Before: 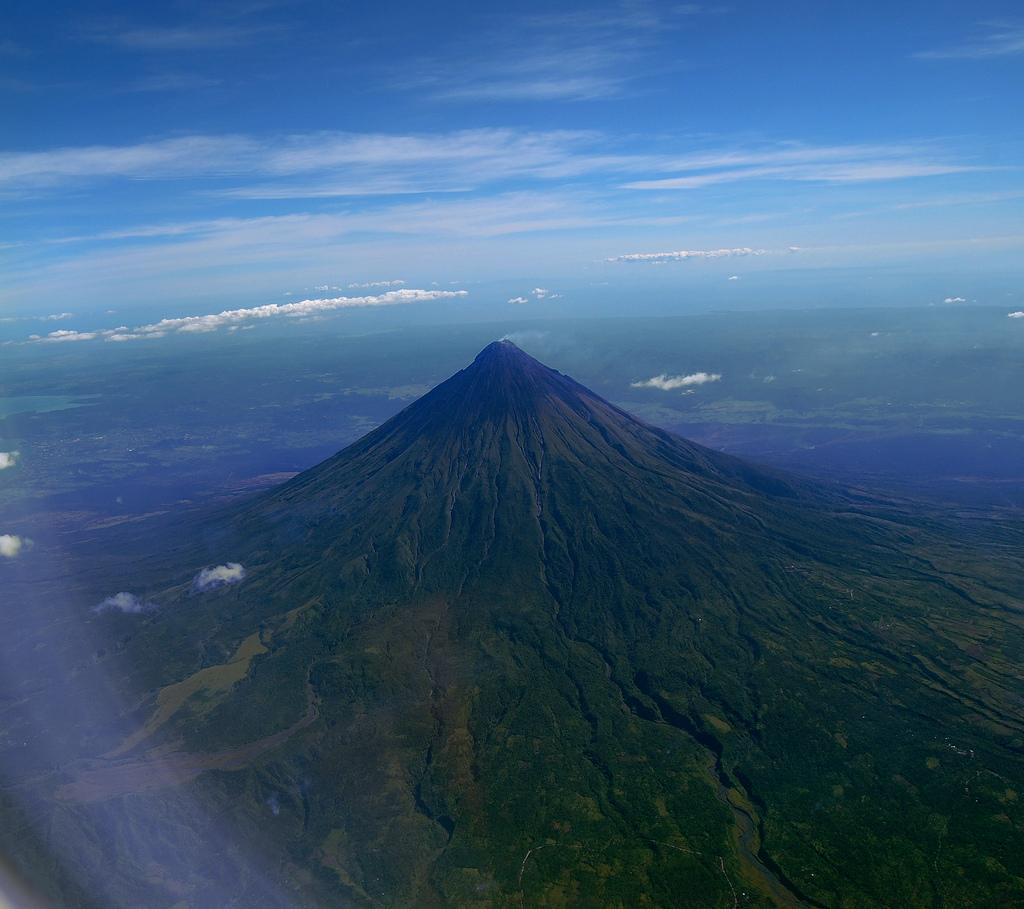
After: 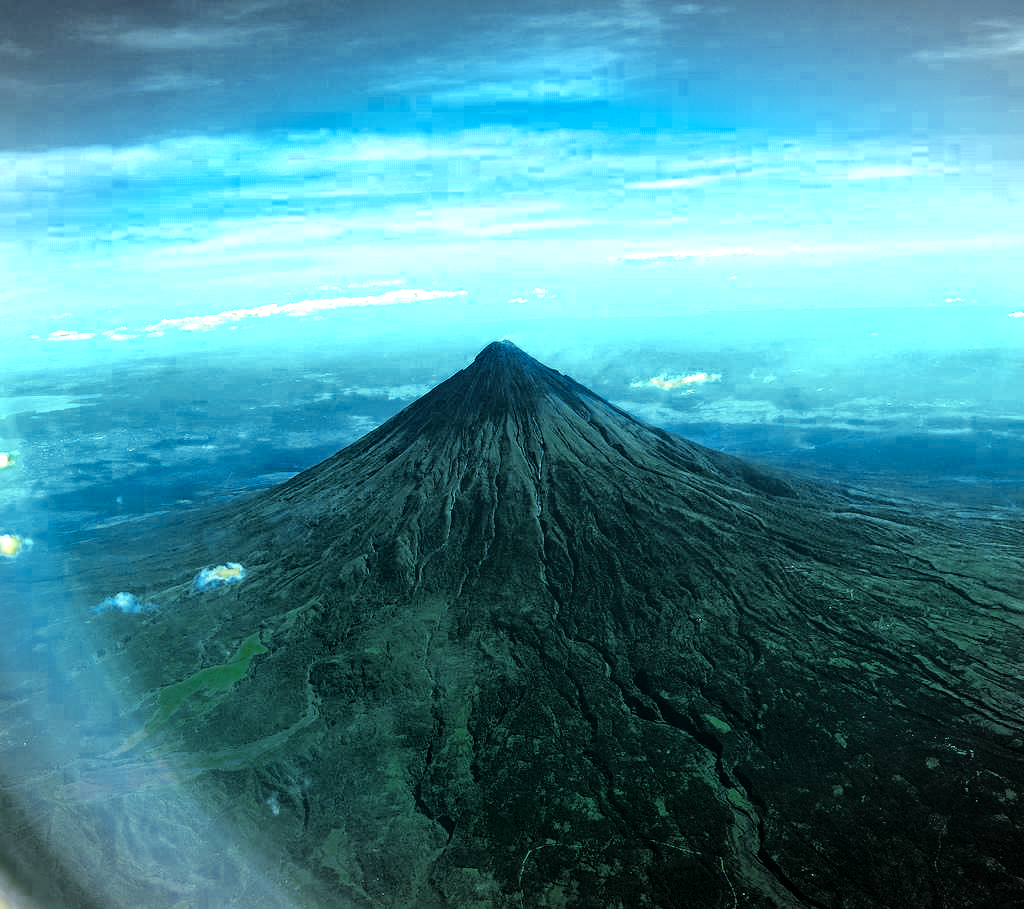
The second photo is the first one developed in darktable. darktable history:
local contrast: on, module defaults
filmic rgb: black relative exposure -7.82 EV, white relative exposure 4.29 EV, hardness 3.86, color science v6 (2022)
tone equalizer: on, module defaults
local contrast #1: highlights 19%, detail 186%
color balance: lift [1.005, 0.99, 1.007, 1.01], gamma [1, 1.034, 1.032, 0.966], gain [0.873, 1.055, 1.067, 0.933]
color zones: curves: ch0 [(0.018, 0.548) (0.197, 0.654) (0.425, 0.447) (0.605, 0.658) (0.732, 0.579)]; ch1 [(0.105, 0.531) (0.224, 0.531) (0.386, 0.39) (0.618, 0.456) (0.732, 0.456) (0.956, 0.421)]; ch2 [(0.039, 0.583) (0.215, 0.465) (0.399, 0.544) (0.465, 0.548) (0.614, 0.447) (0.724, 0.43) (0.882, 0.623) (0.956, 0.632)]
shadows and highlights: shadows 37.27, highlights -28.18, soften with gaussian
vignetting: fall-off start 100%, brightness -0.282, width/height ratio 1.31
color balance rgb: linear chroma grading › global chroma 20%, perceptual saturation grading › global saturation 65%, perceptual saturation grading › highlights 60%, perceptual saturation grading › mid-tones 50%, perceptual saturation grading › shadows 50%, perceptual brilliance grading › global brilliance 30%, perceptual brilliance grading › highlights 50%, perceptual brilliance grading › mid-tones 50%, perceptual brilliance grading › shadows -22%, global vibrance 20%
